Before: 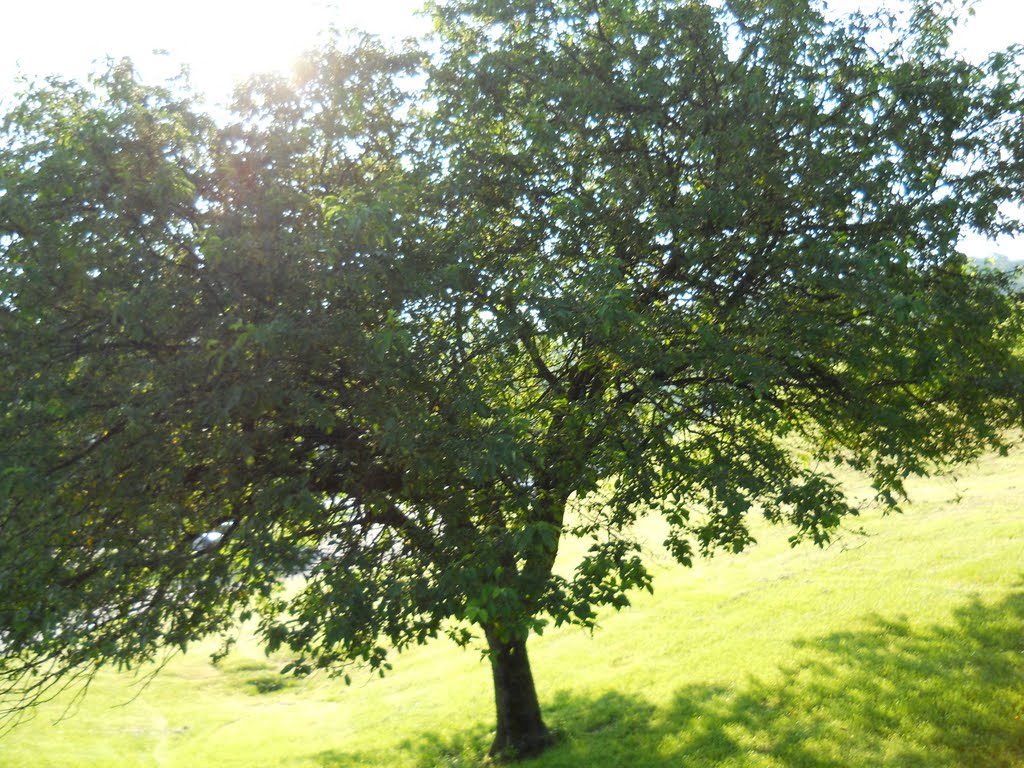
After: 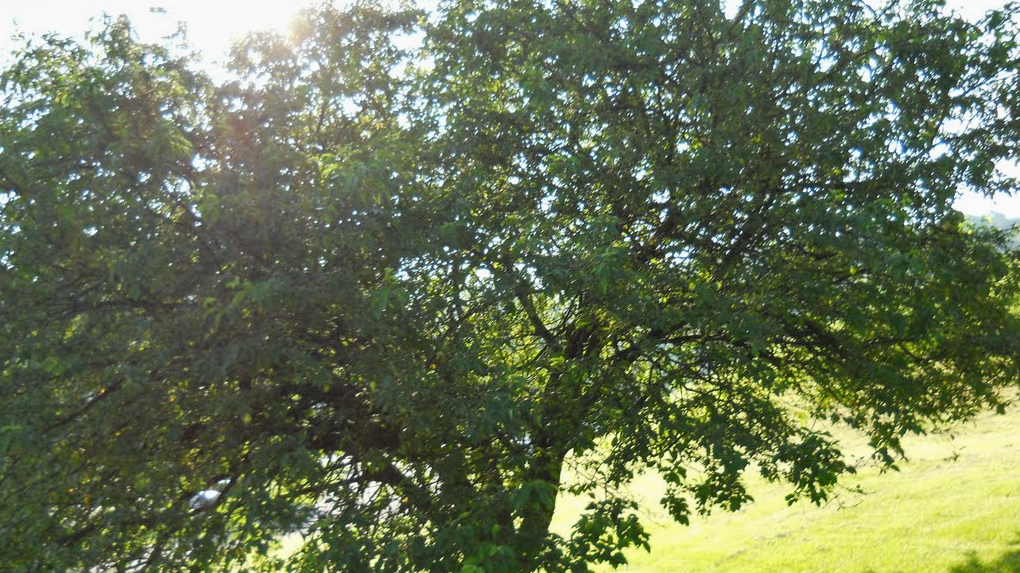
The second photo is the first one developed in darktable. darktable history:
shadows and highlights: shadows 43.71, white point adjustment -1.46, soften with gaussian
crop: left 0.387%, top 5.469%, bottom 19.809%
exposure: compensate highlight preservation false
